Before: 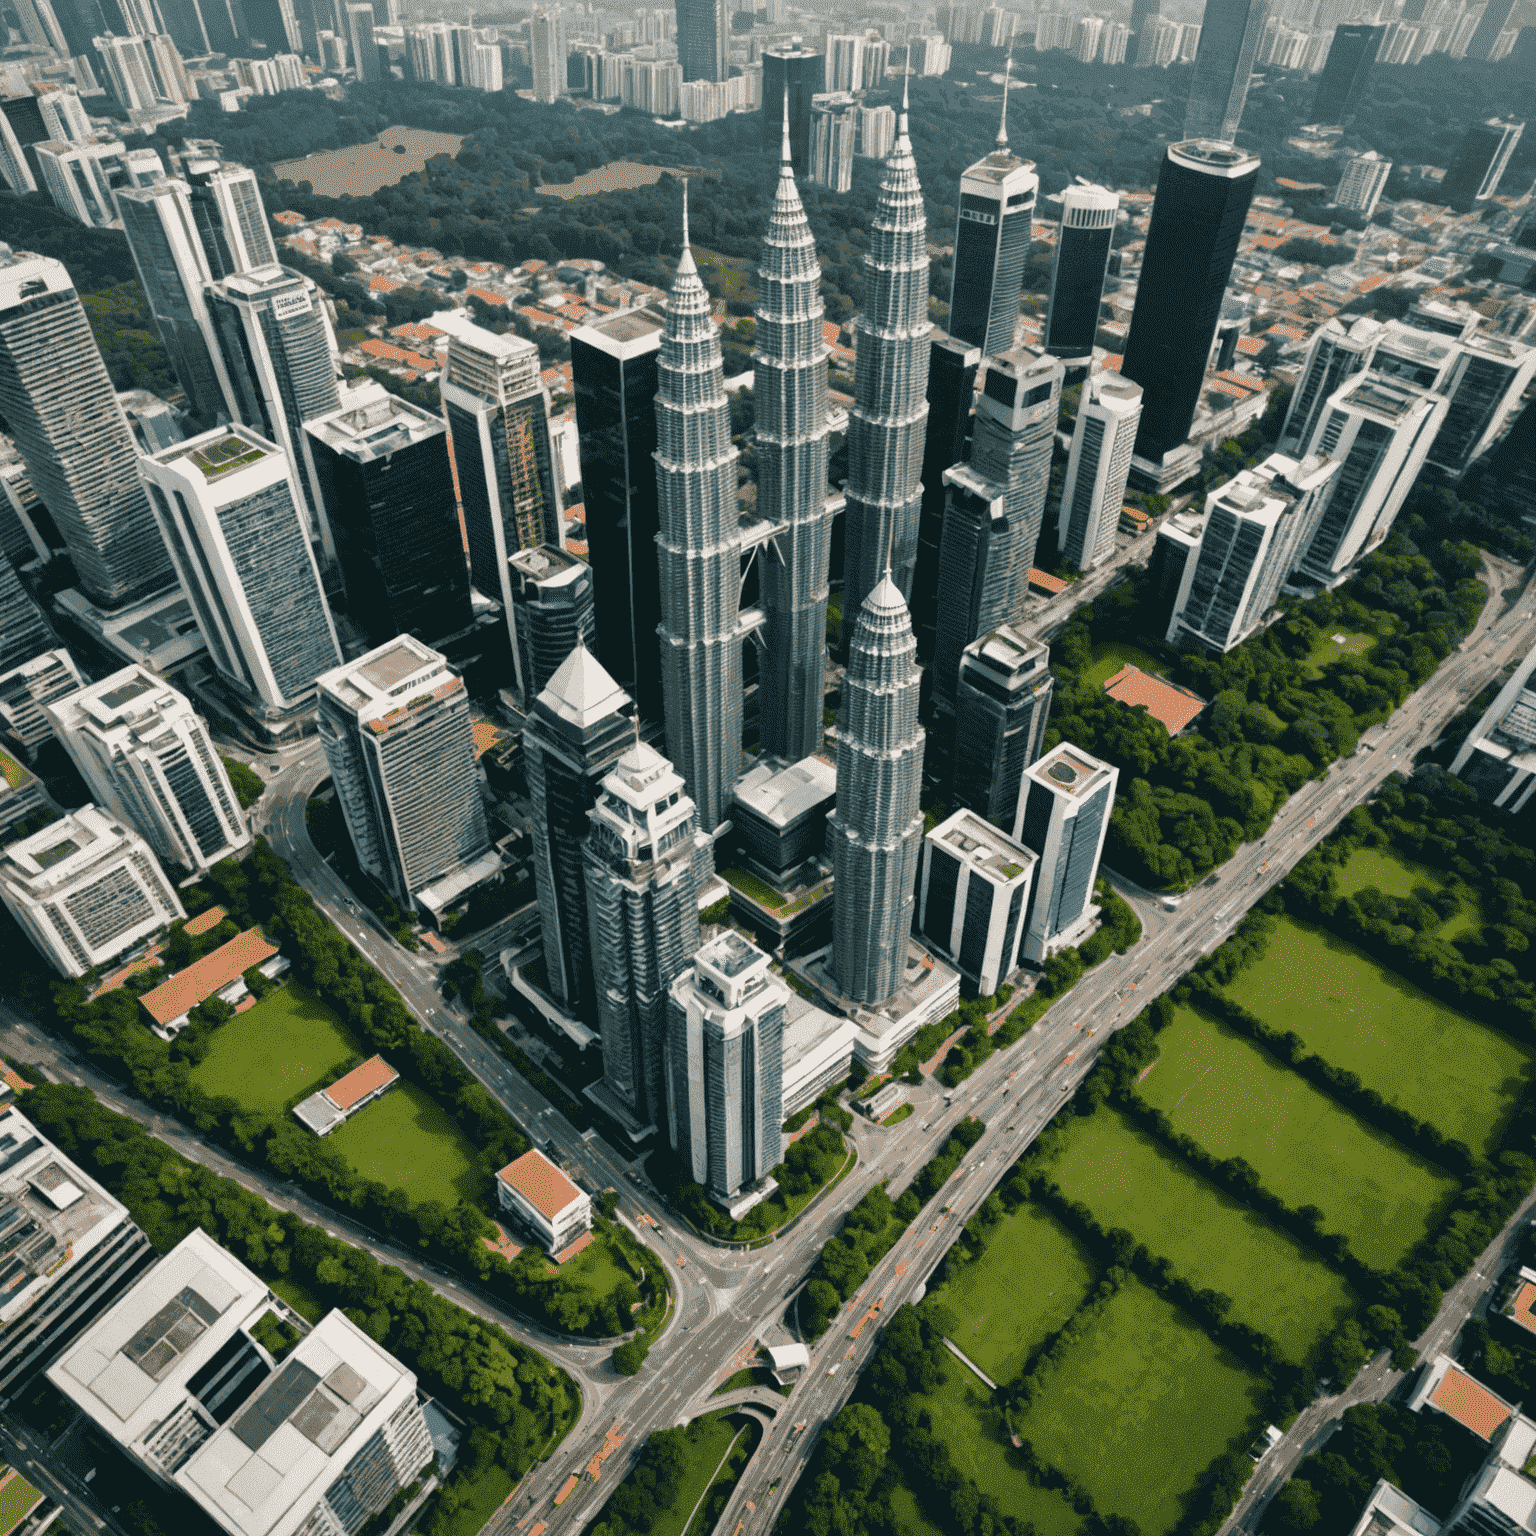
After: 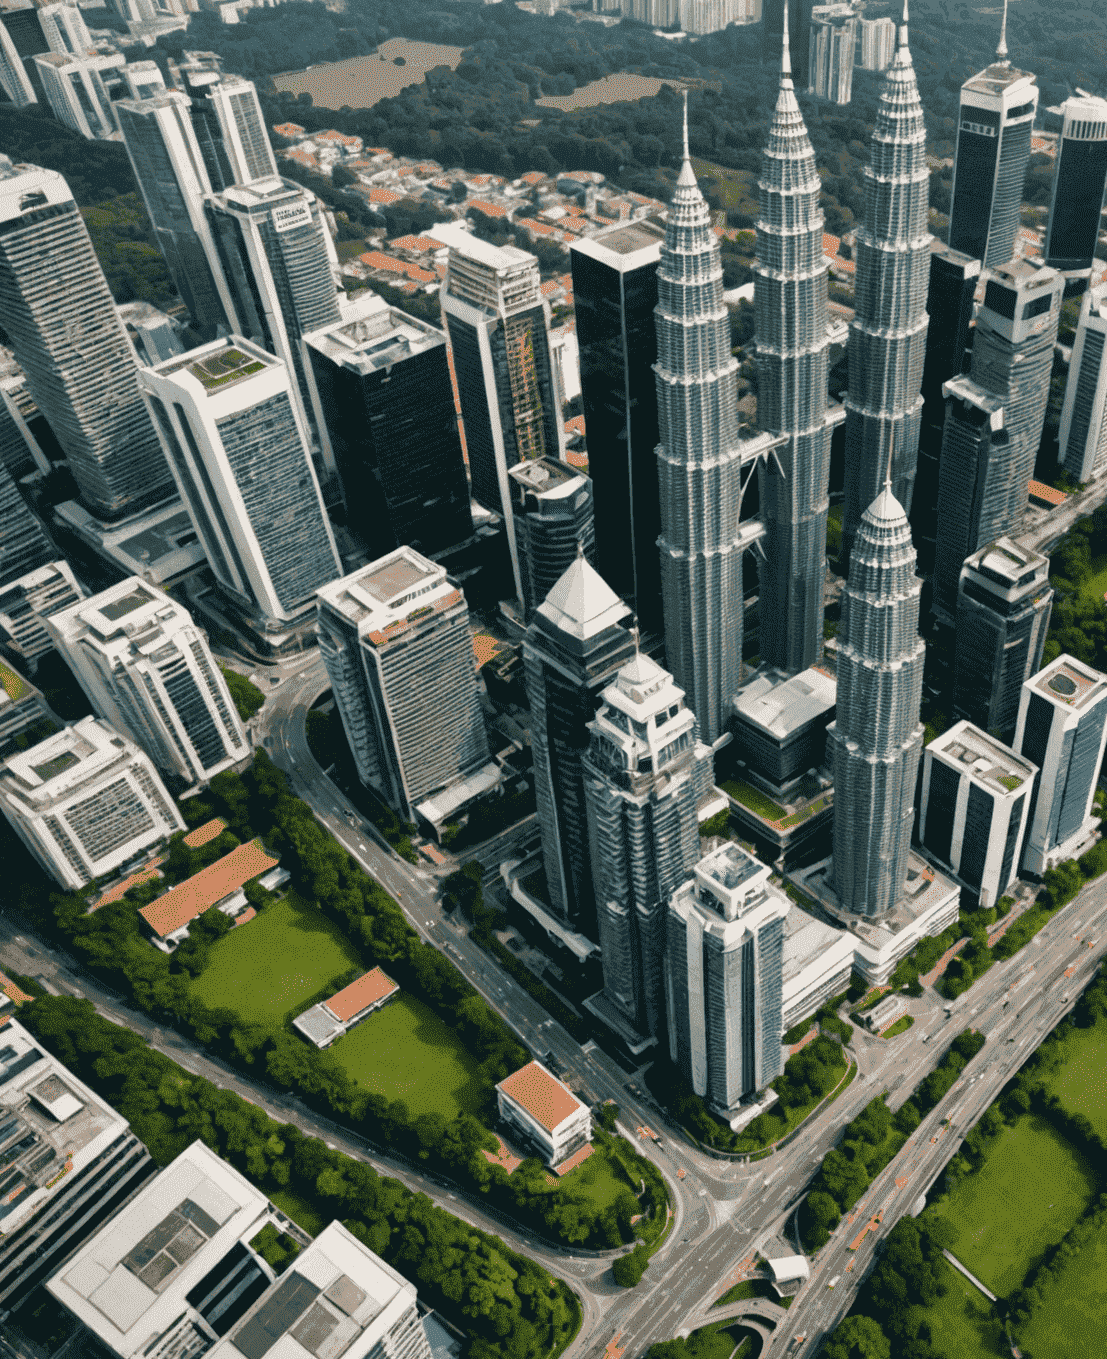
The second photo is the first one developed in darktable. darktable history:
crop: top 5.79%, right 27.846%, bottom 5.7%
